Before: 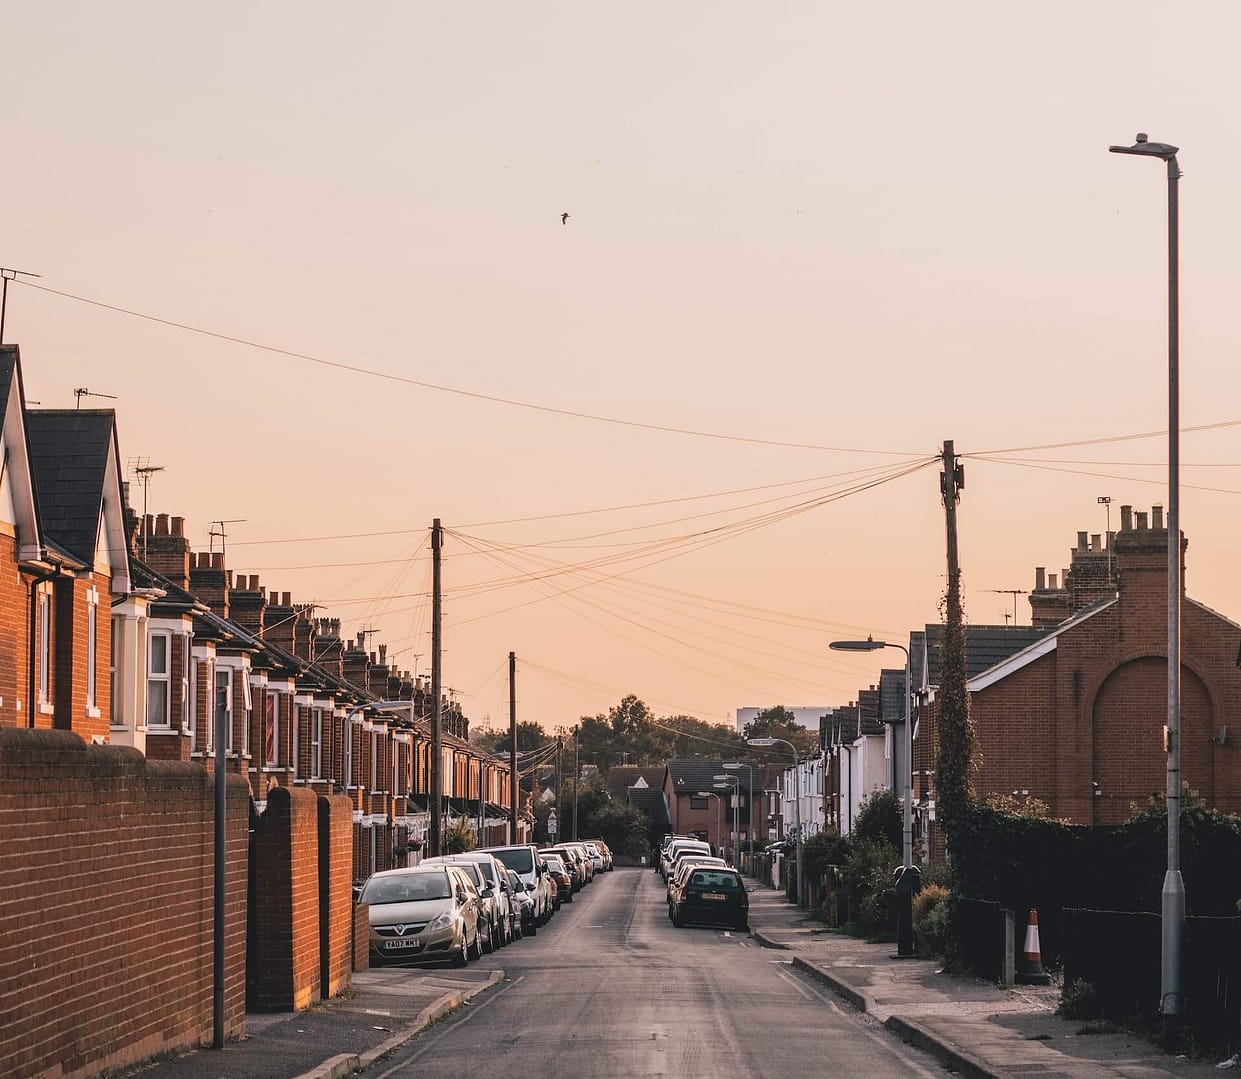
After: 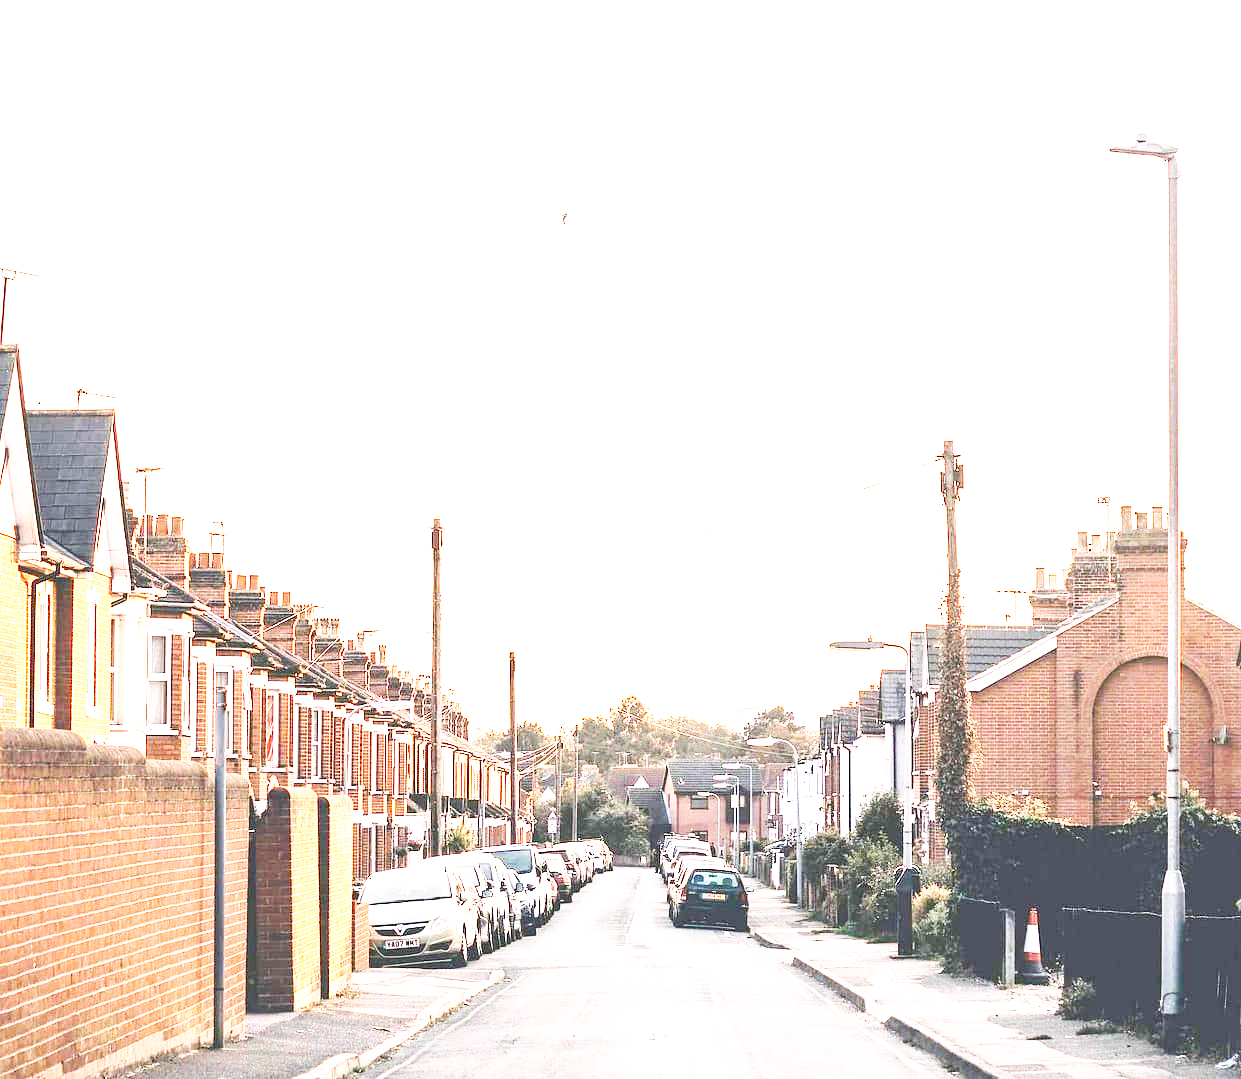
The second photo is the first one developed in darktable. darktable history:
base curve: curves: ch0 [(0, 0) (0.007, 0.004) (0.027, 0.03) (0.046, 0.07) (0.207, 0.54) (0.442, 0.872) (0.673, 0.972) (1, 1)], preserve colors none
exposure: black level correction 0, exposure 2.142 EV, compensate highlight preservation false
